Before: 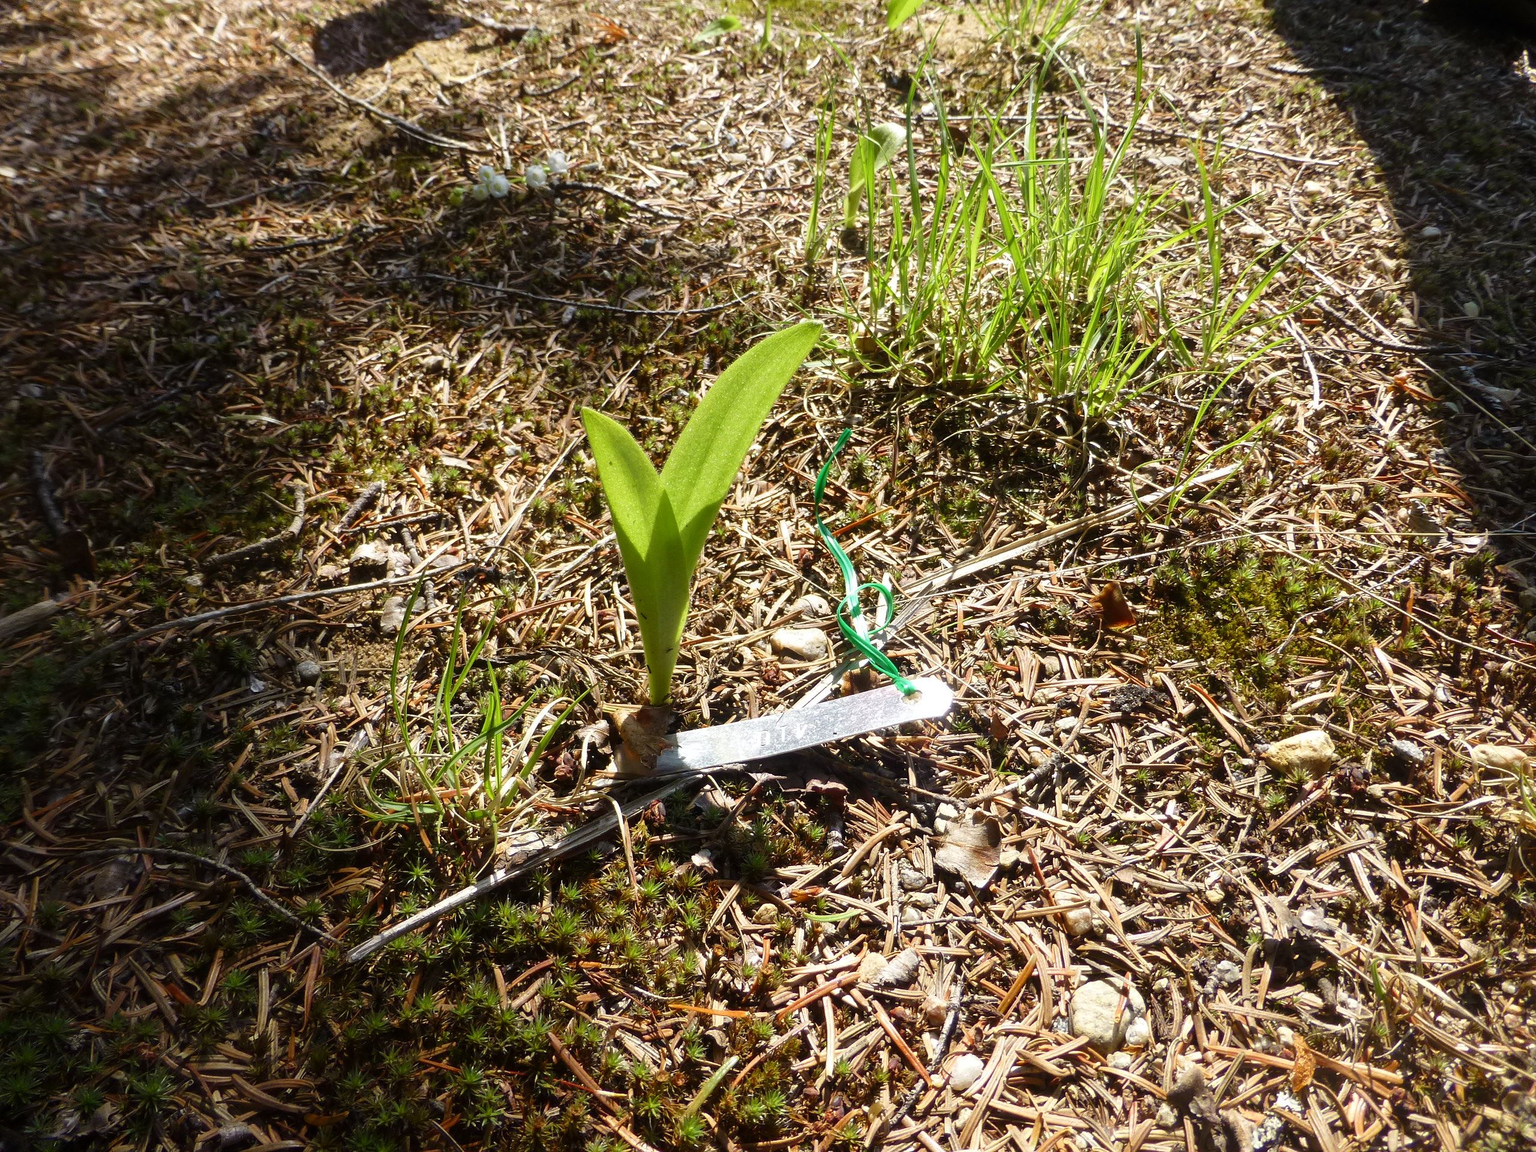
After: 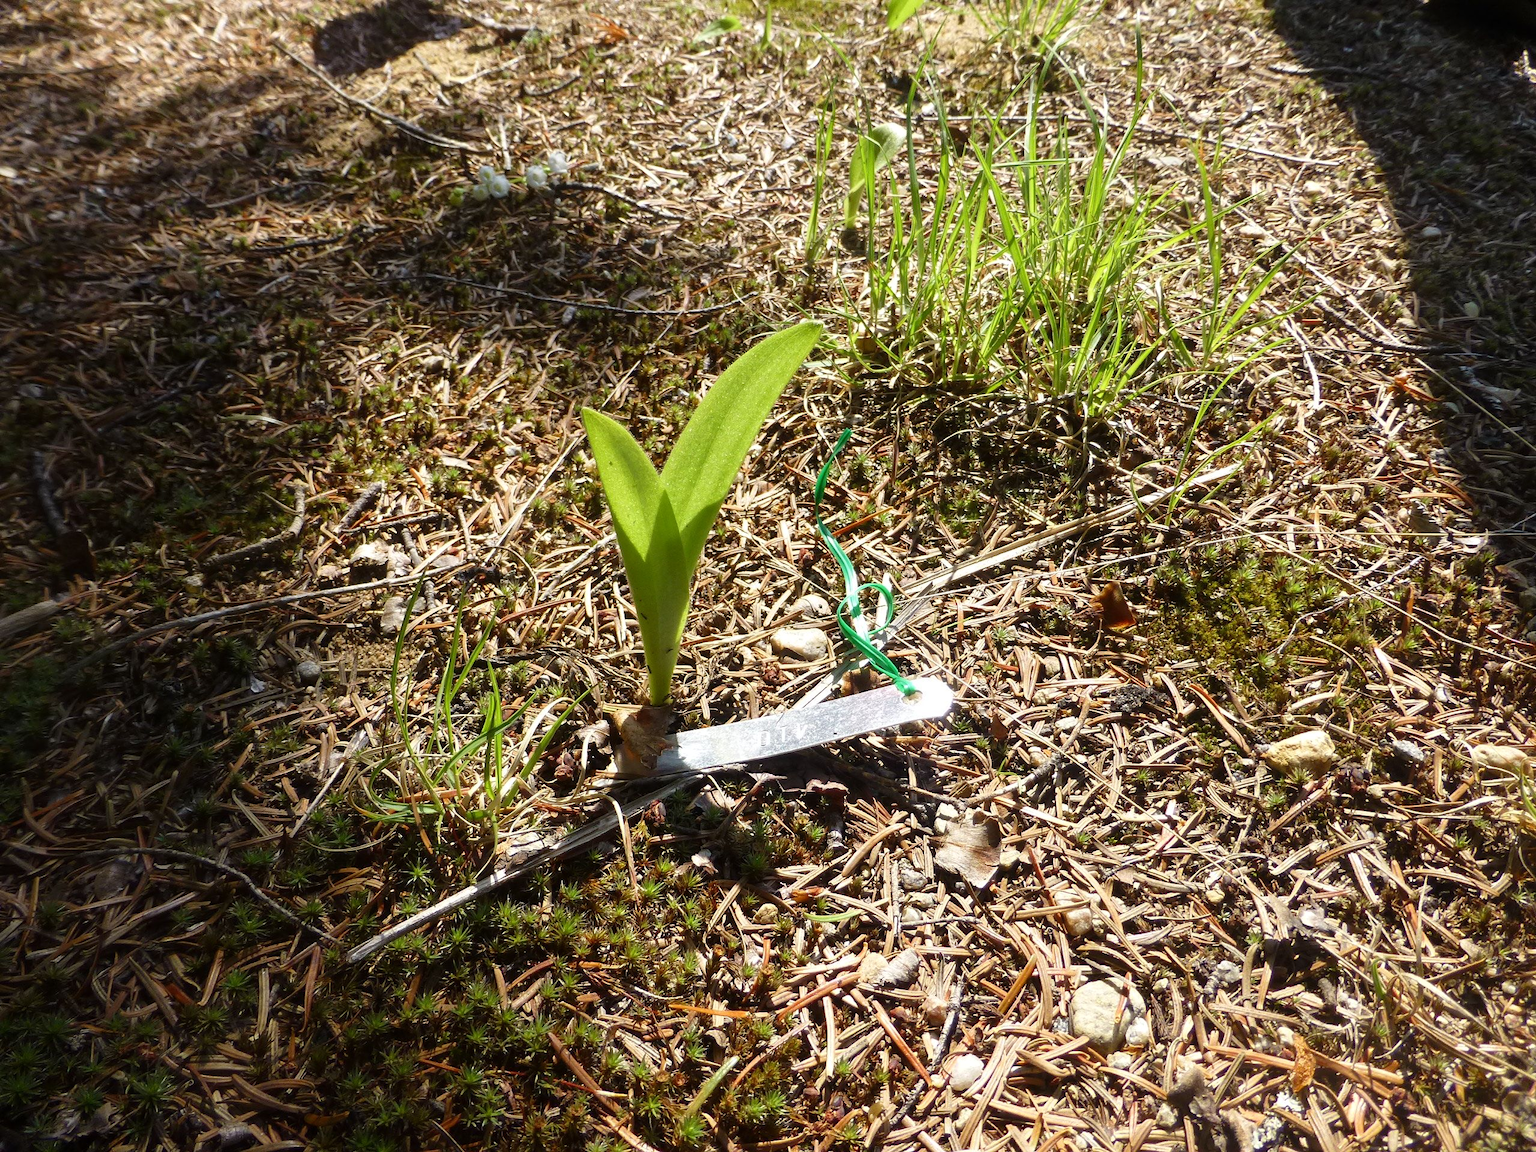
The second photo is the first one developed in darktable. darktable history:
tone equalizer: -8 EV 0.046 EV
